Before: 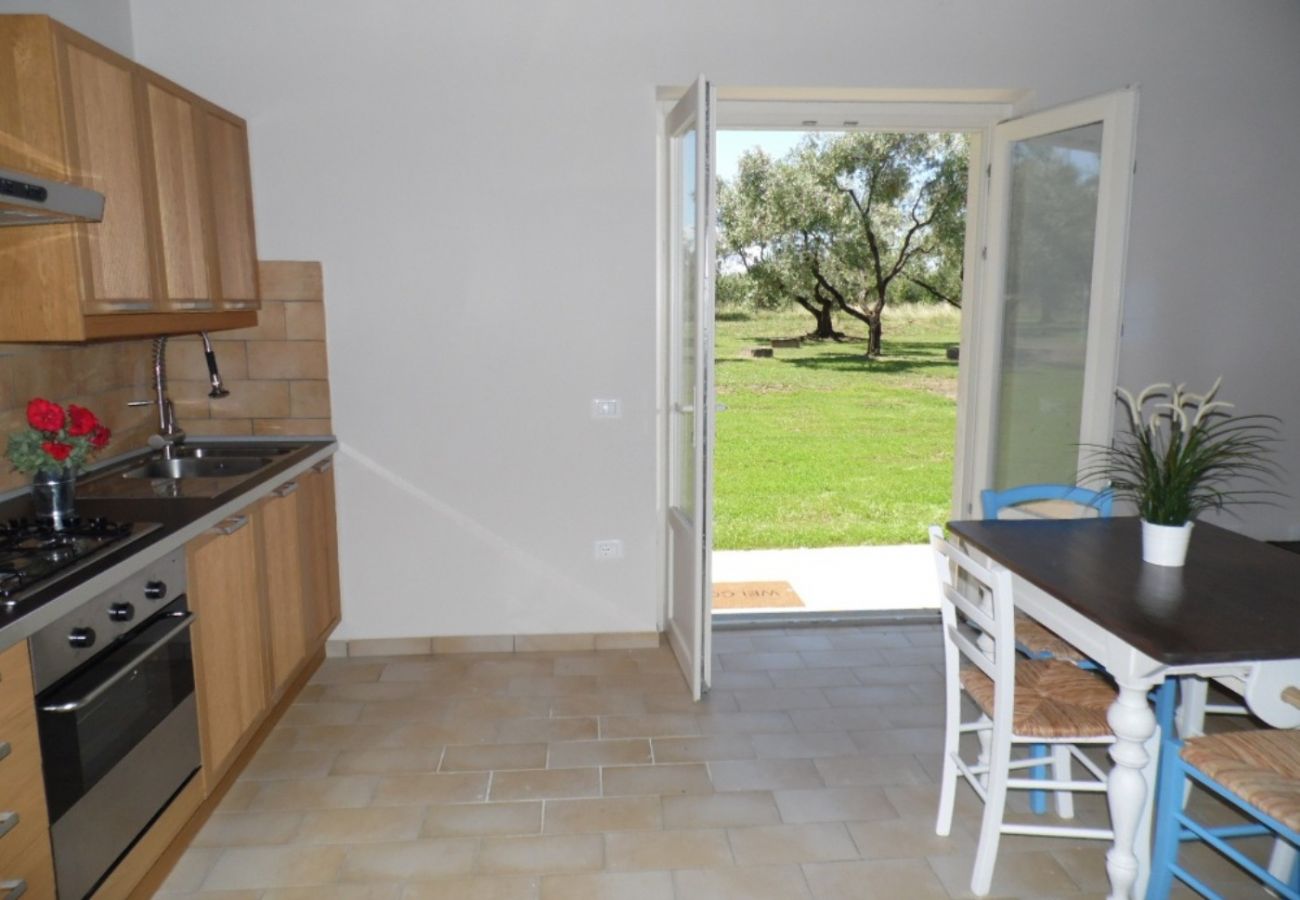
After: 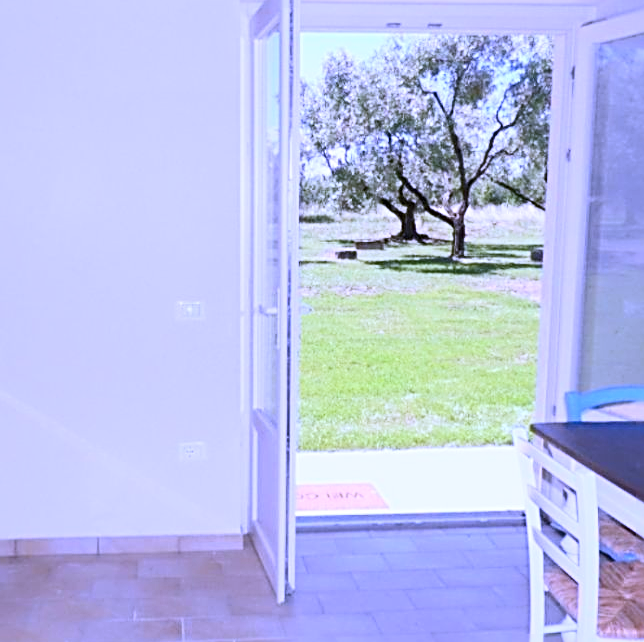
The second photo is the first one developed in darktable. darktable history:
contrast brightness saturation: contrast 0.2, brightness 0.15, saturation 0.14
white balance: red 0.98, blue 1.61
tone equalizer: on, module defaults
crop: left 32.075%, top 10.976%, right 18.355%, bottom 17.596%
sharpen: radius 2.817, amount 0.715
